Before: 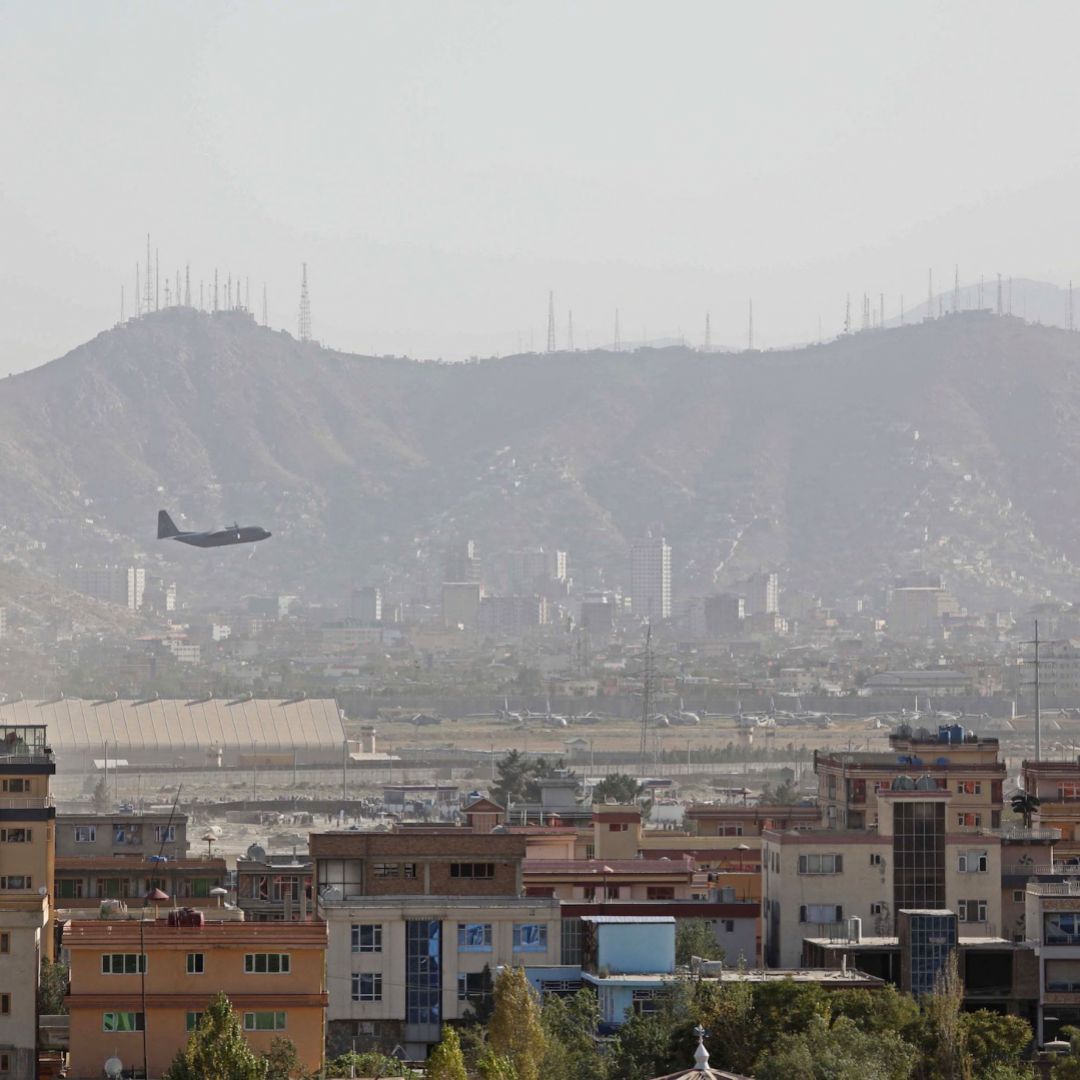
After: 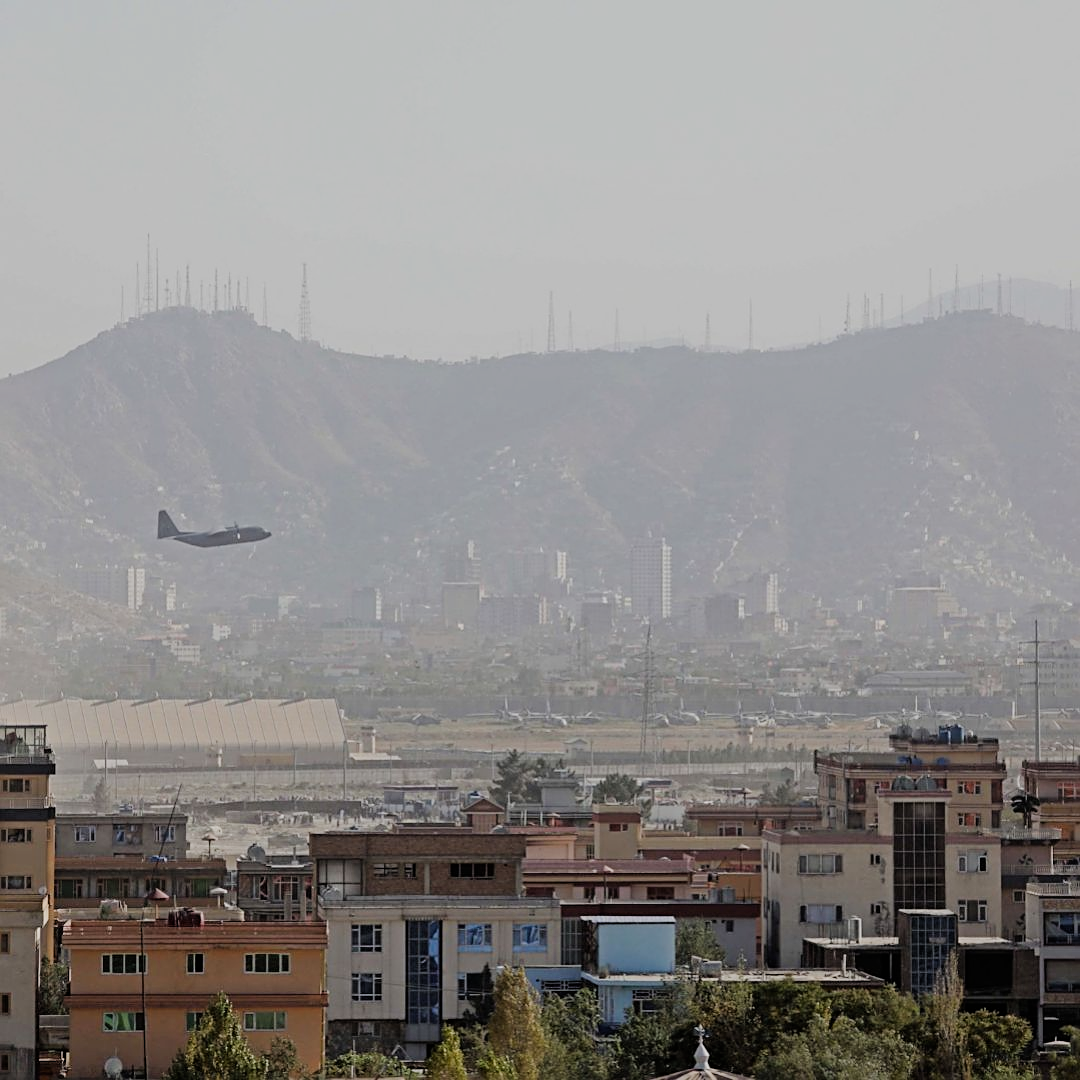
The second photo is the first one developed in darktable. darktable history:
sharpen: on, module defaults
filmic rgb: black relative exposure -7.32 EV, white relative exposure 5.09 EV, hardness 3.2
